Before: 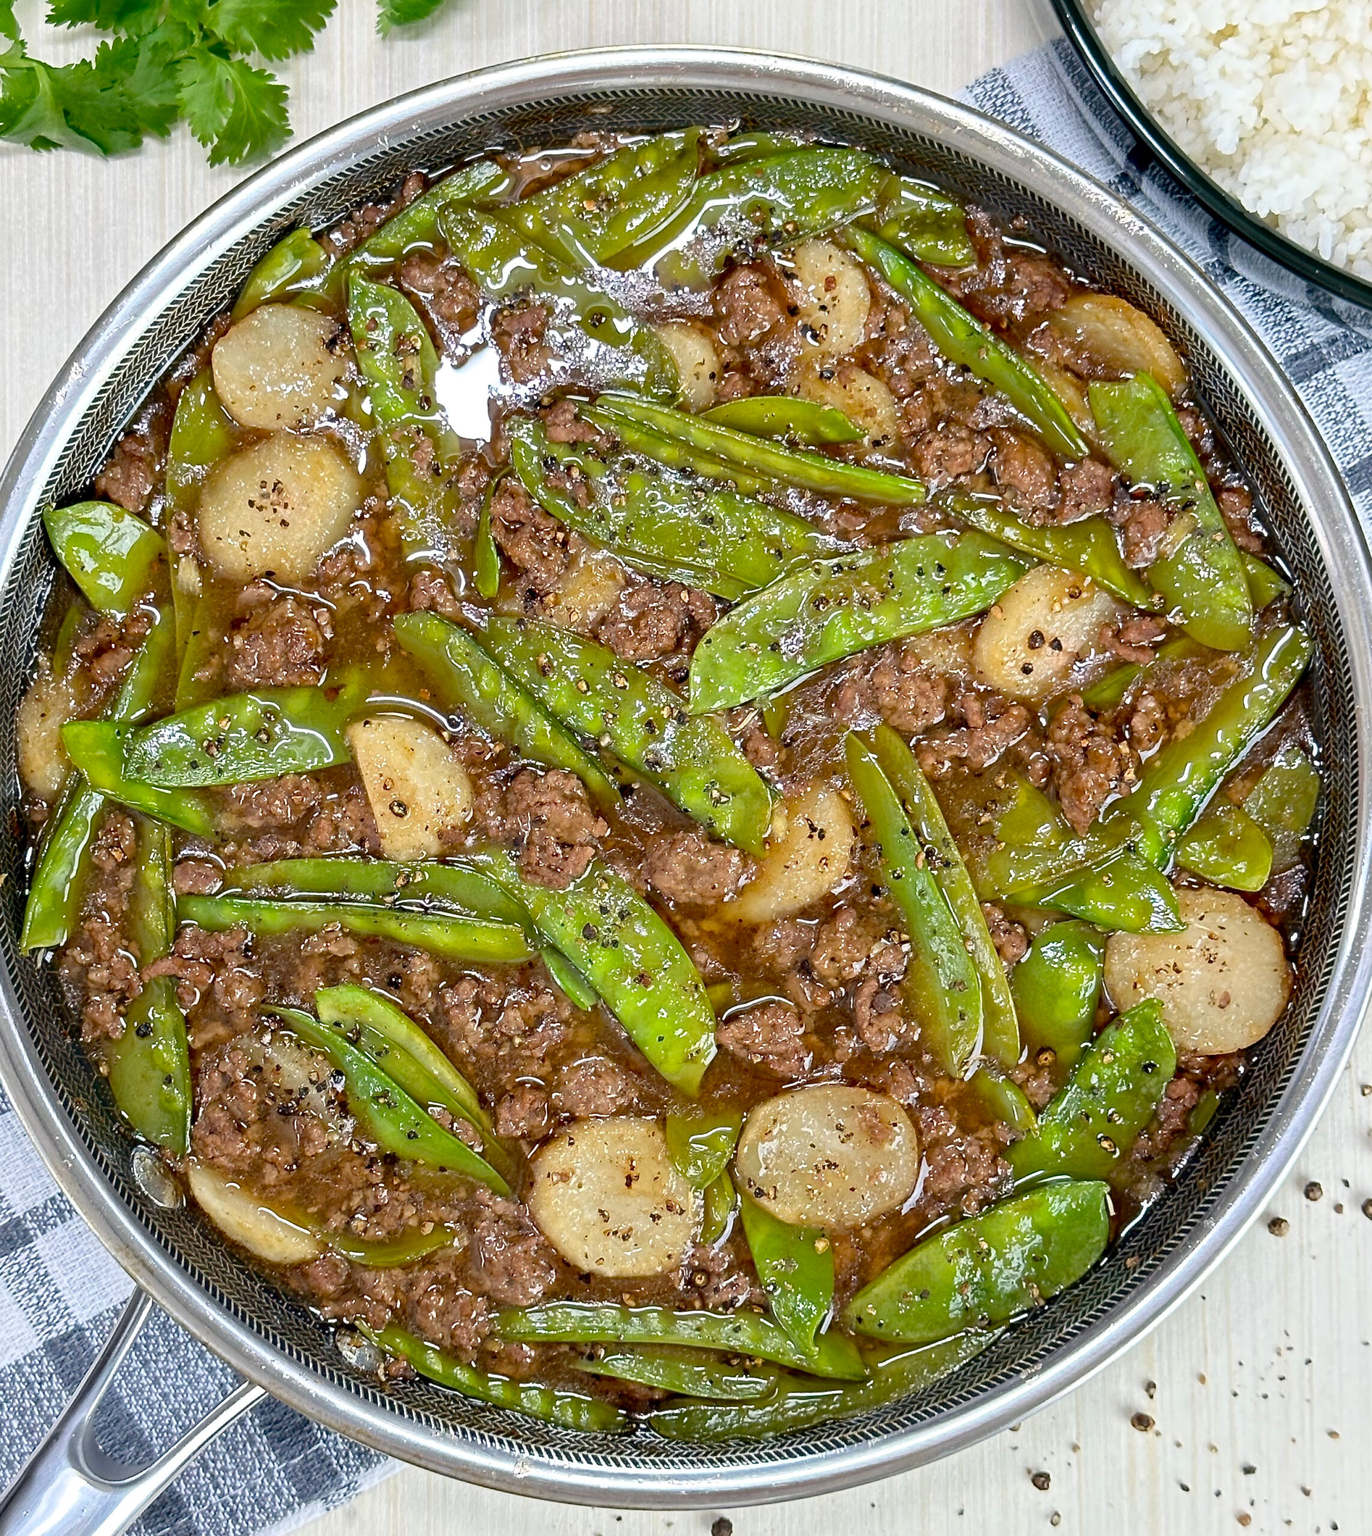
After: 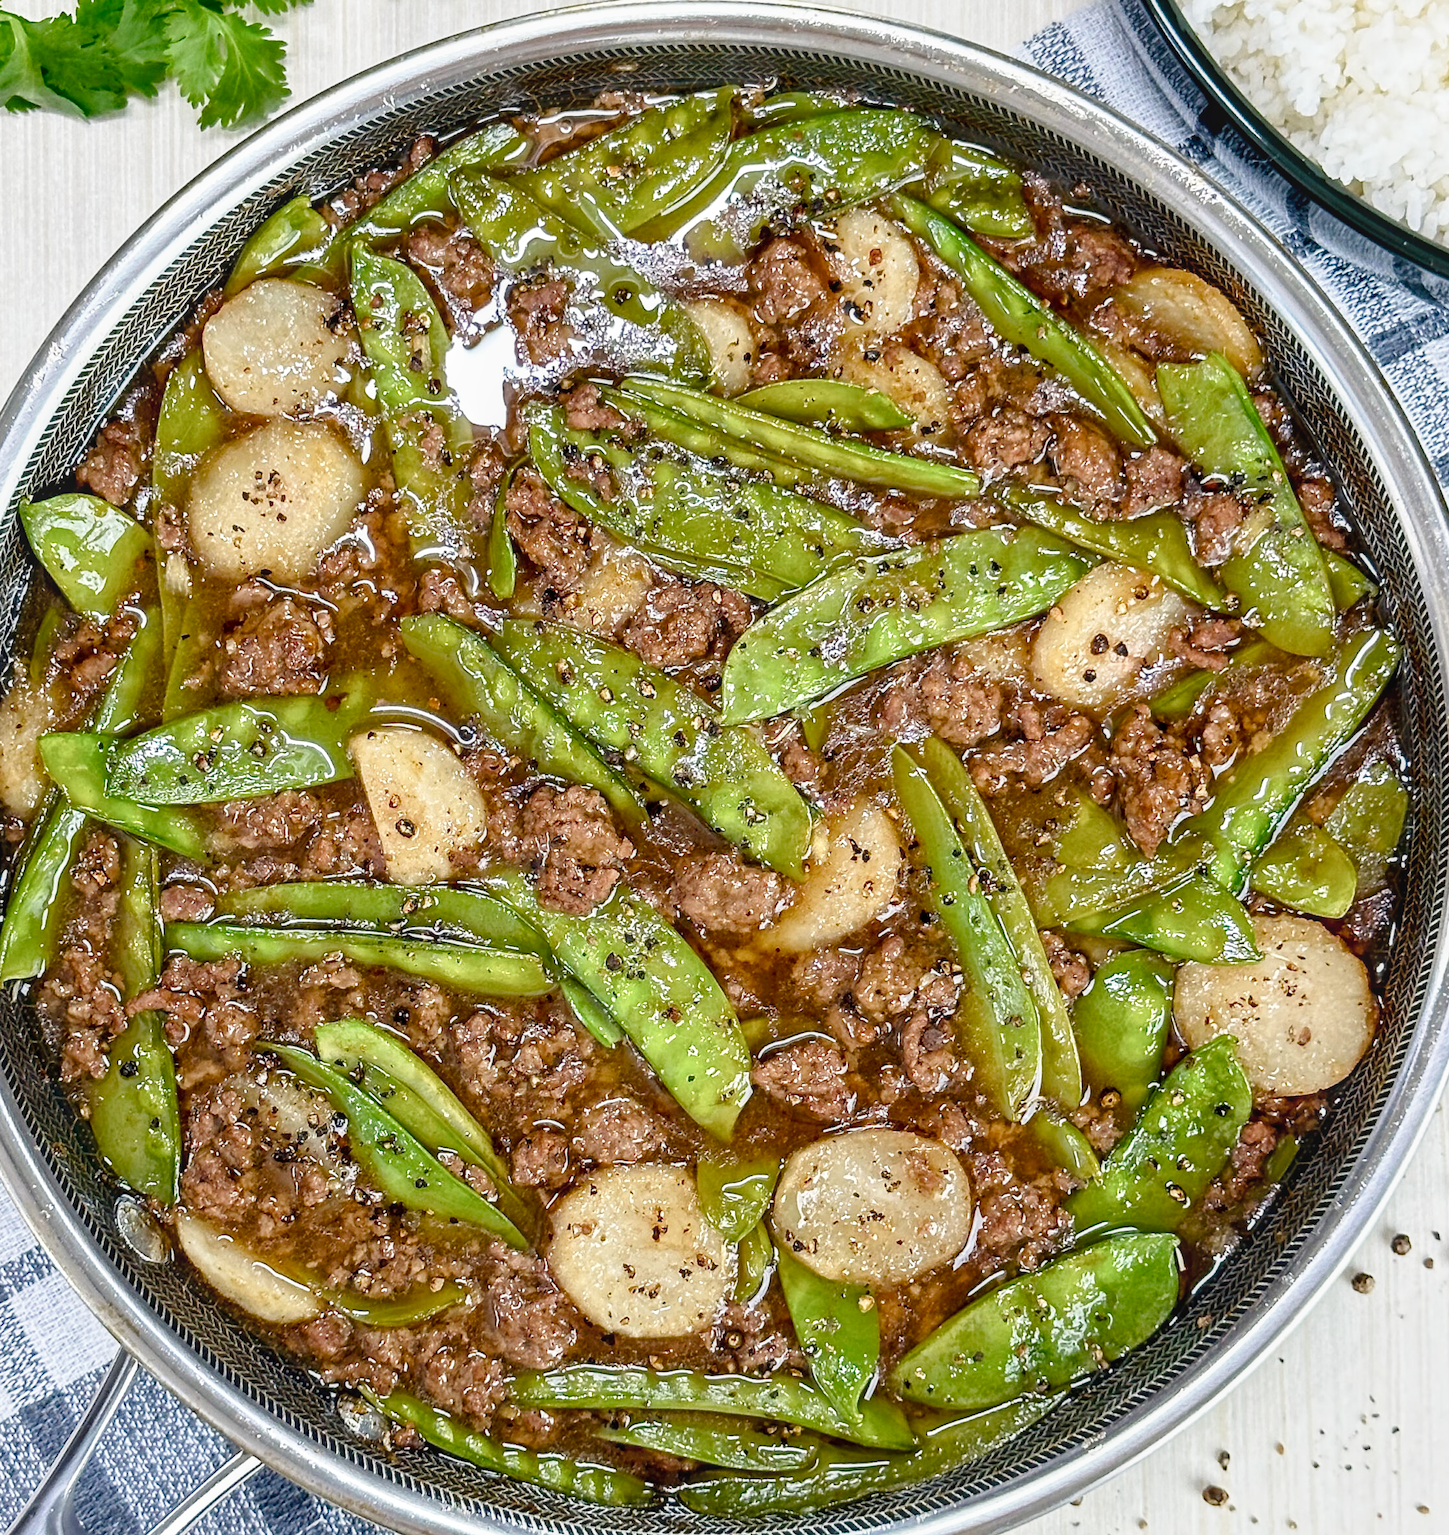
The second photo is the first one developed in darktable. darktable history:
tone curve: curves: ch0 [(0, 0.01) (0.037, 0.032) (0.131, 0.108) (0.275, 0.258) (0.483, 0.512) (0.61, 0.661) (0.696, 0.76) (0.792, 0.867) (0.911, 0.955) (0.997, 0.995)]; ch1 [(0, 0) (0.308, 0.268) (0.425, 0.383) (0.503, 0.502) (0.529, 0.543) (0.706, 0.754) (0.869, 0.907) (1, 1)]; ch2 [(0, 0) (0.228, 0.196) (0.336, 0.315) (0.399, 0.403) (0.485, 0.487) (0.502, 0.502) (0.525, 0.523) (0.545, 0.552) (0.587, 0.61) (0.636, 0.654) (0.711, 0.729) (0.855, 0.87) (0.998, 0.977)], preserve colors none
color balance rgb: perceptual saturation grading › global saturation 0.214%, perceptual saturation grading › highlights -31.763%, perceptual saturation grading › mid-tones 5.927%, perceptual saturation grading › shadows 17.719%, global vibrance 21.843%
crop: left 1.916%, top 3.144%, right 0.954%, bottom 4.963%
local contrast: on, module defaults
contrast brightness saturation: contrast -0.091, saturation -0.101
